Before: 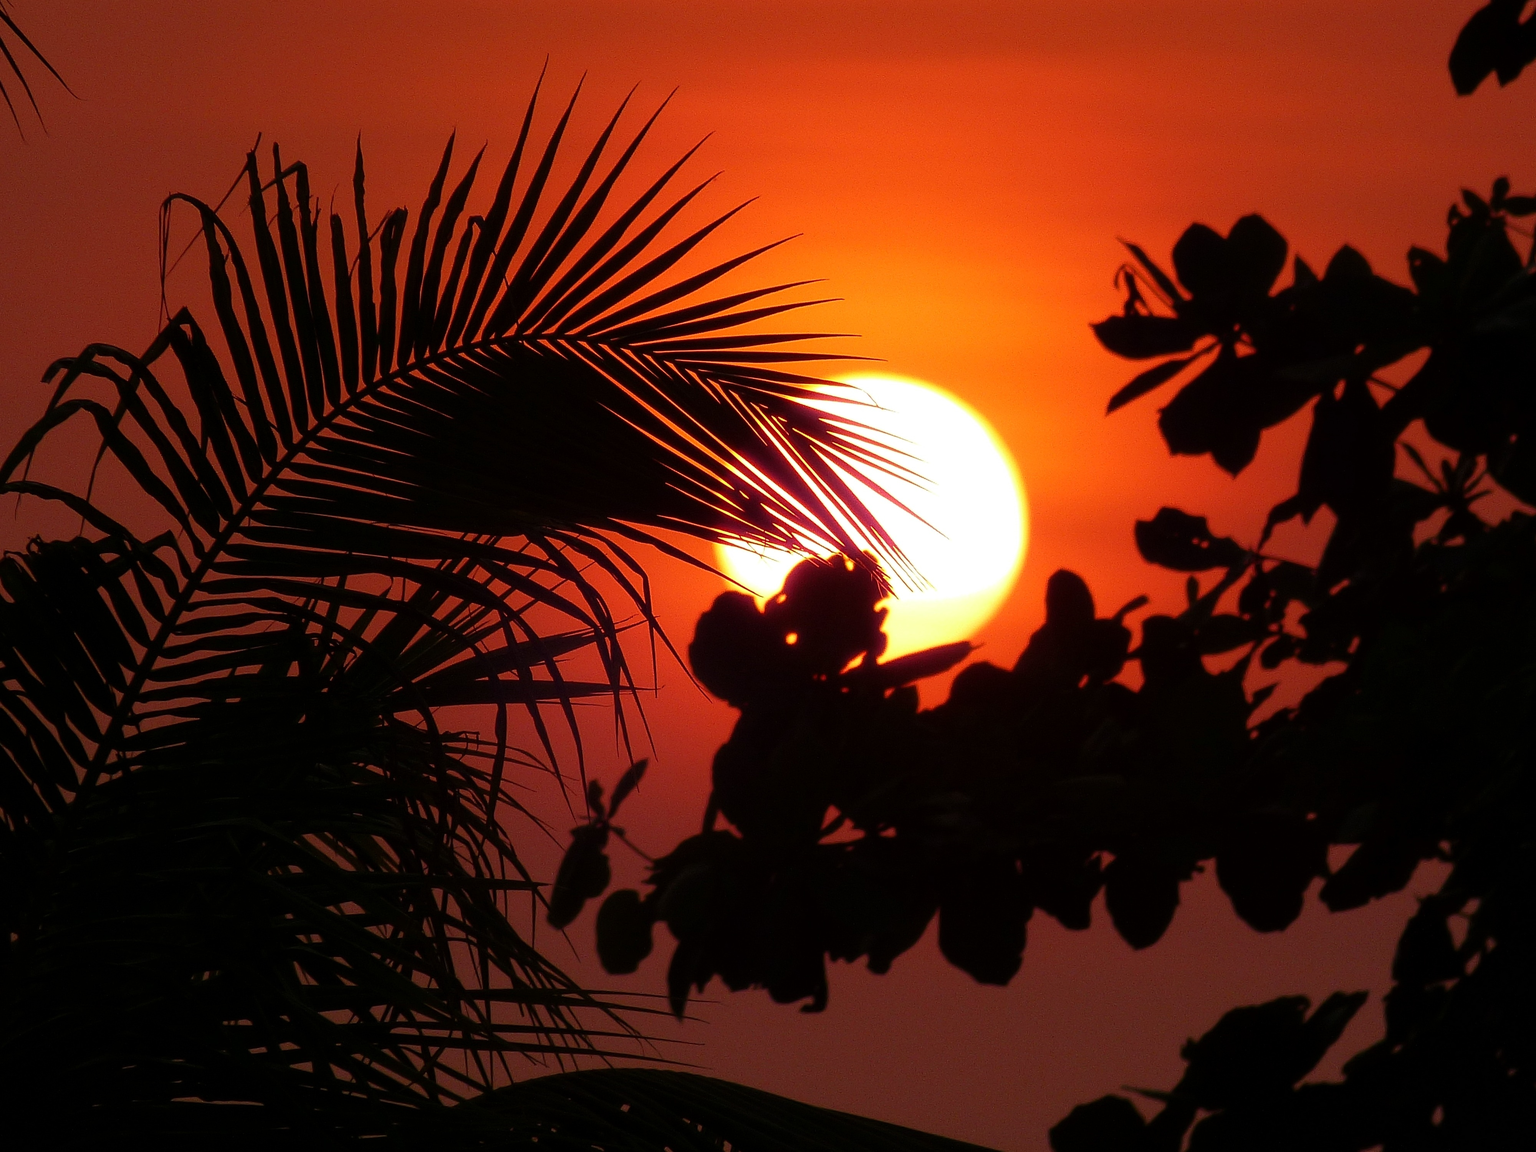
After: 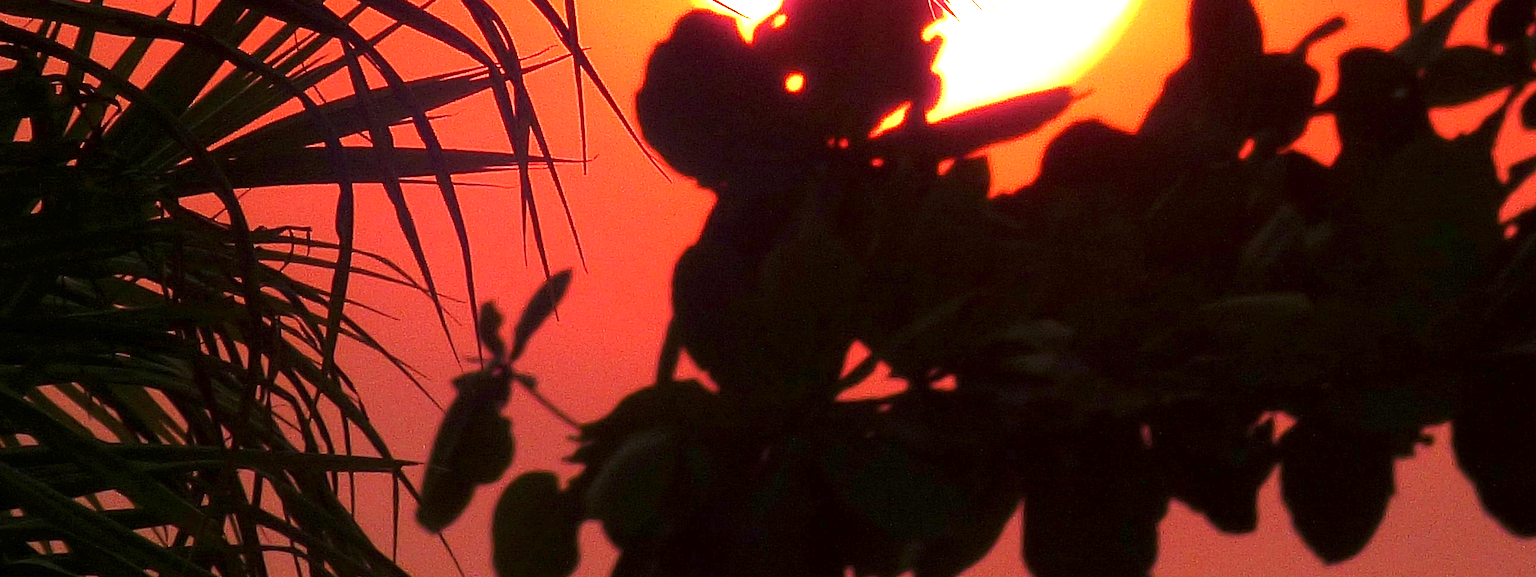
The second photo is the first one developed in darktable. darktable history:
exposure: exposure 1.999 EV, compensate highlight preservation false
crop: left 18.147%, top 50.816%, right 17.239%, bottom 16.809%
